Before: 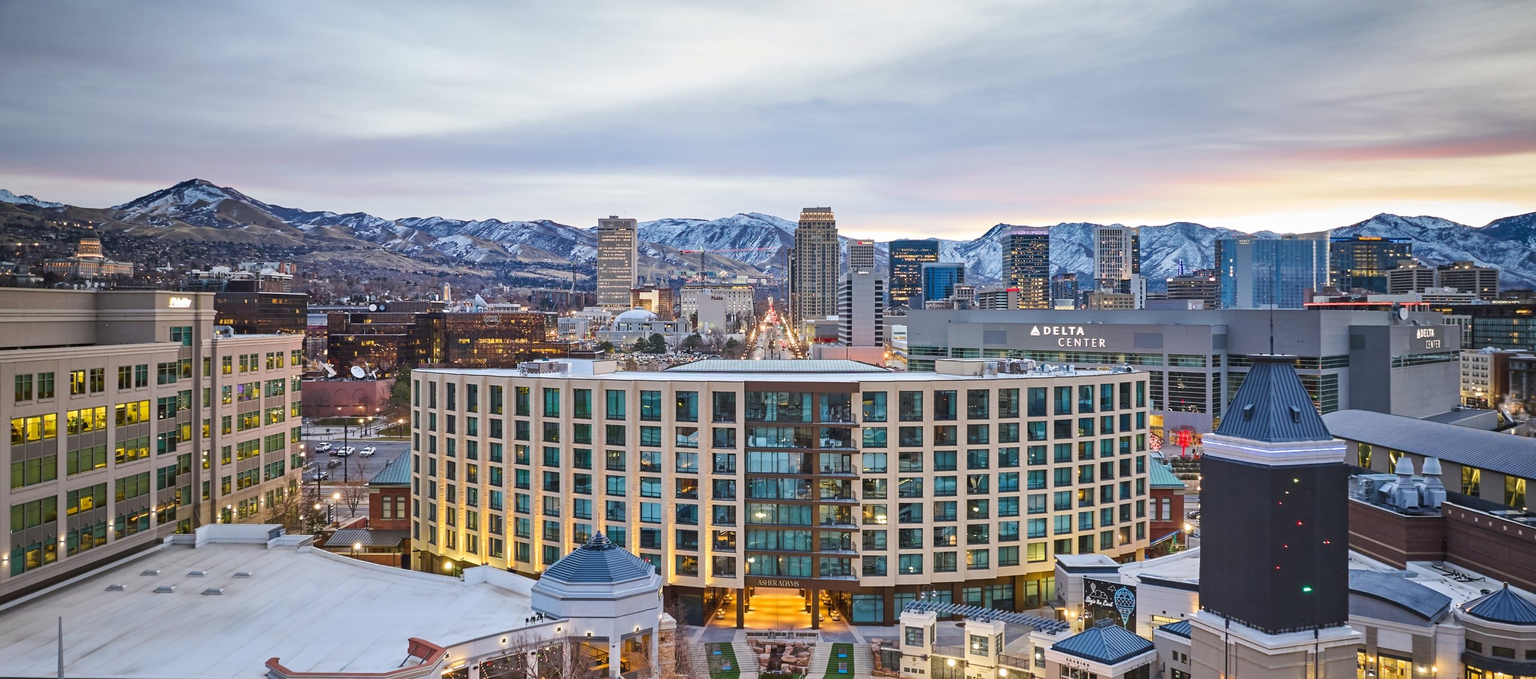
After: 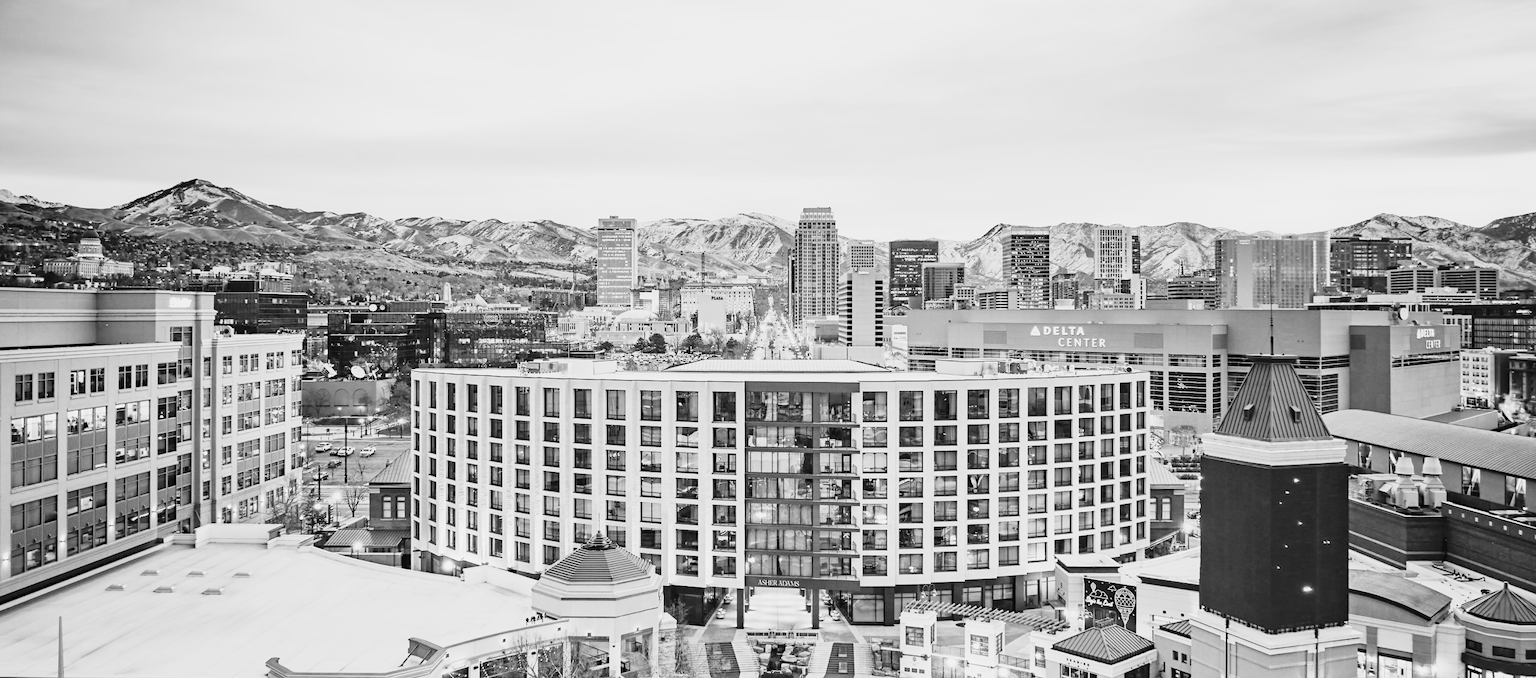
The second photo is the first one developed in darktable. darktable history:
monochrome: a -74.22, b 78.2
contrast brightness saturation: contrast 0.14
base curve: curves: ch0 [(0, 0) (0.028, 0.03) (0.105, 0.232) (0.387, 0.748) (0.754, 0.968) (1, 1)], fusion 1, exposure shift 0.576, preserve colors none
